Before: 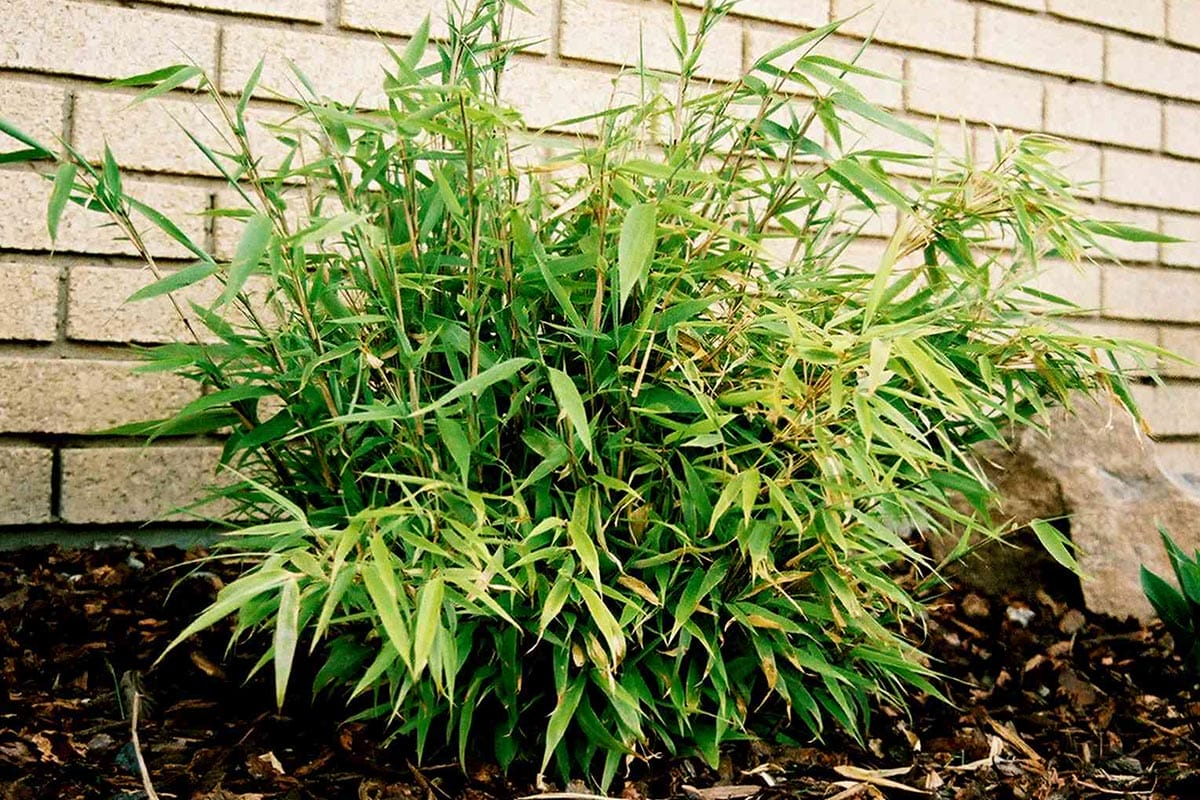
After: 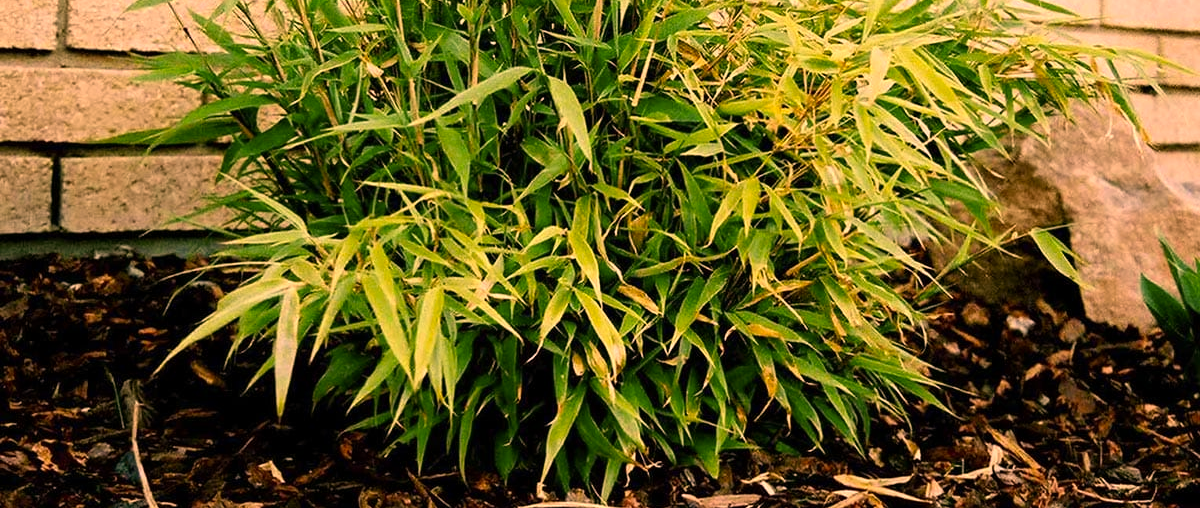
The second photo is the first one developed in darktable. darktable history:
crop and rotate: top 36.435%
color correction: highlights a* 21.88, highlights b* 22.25
